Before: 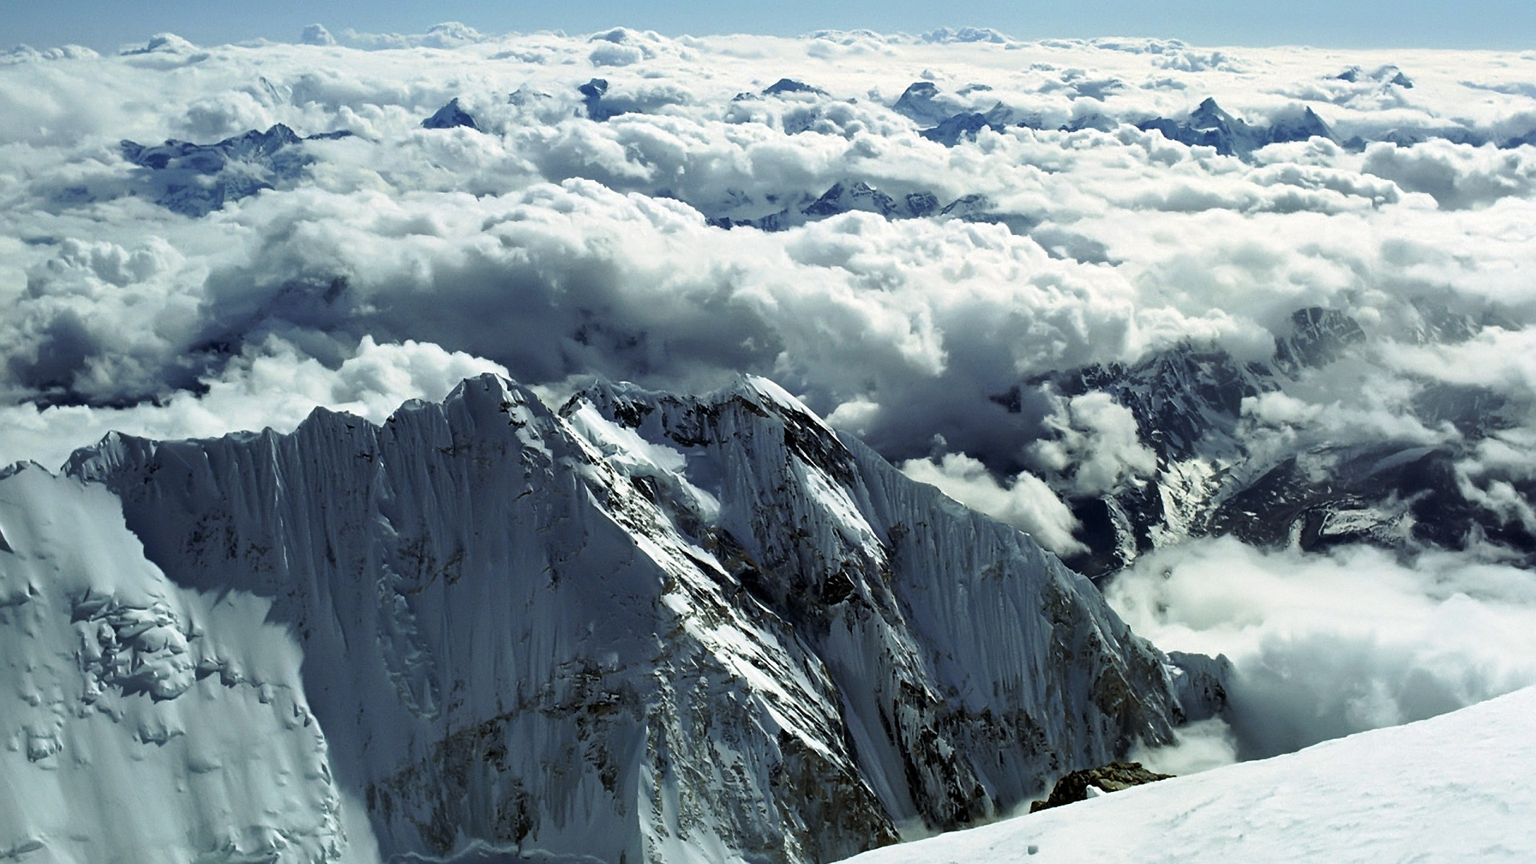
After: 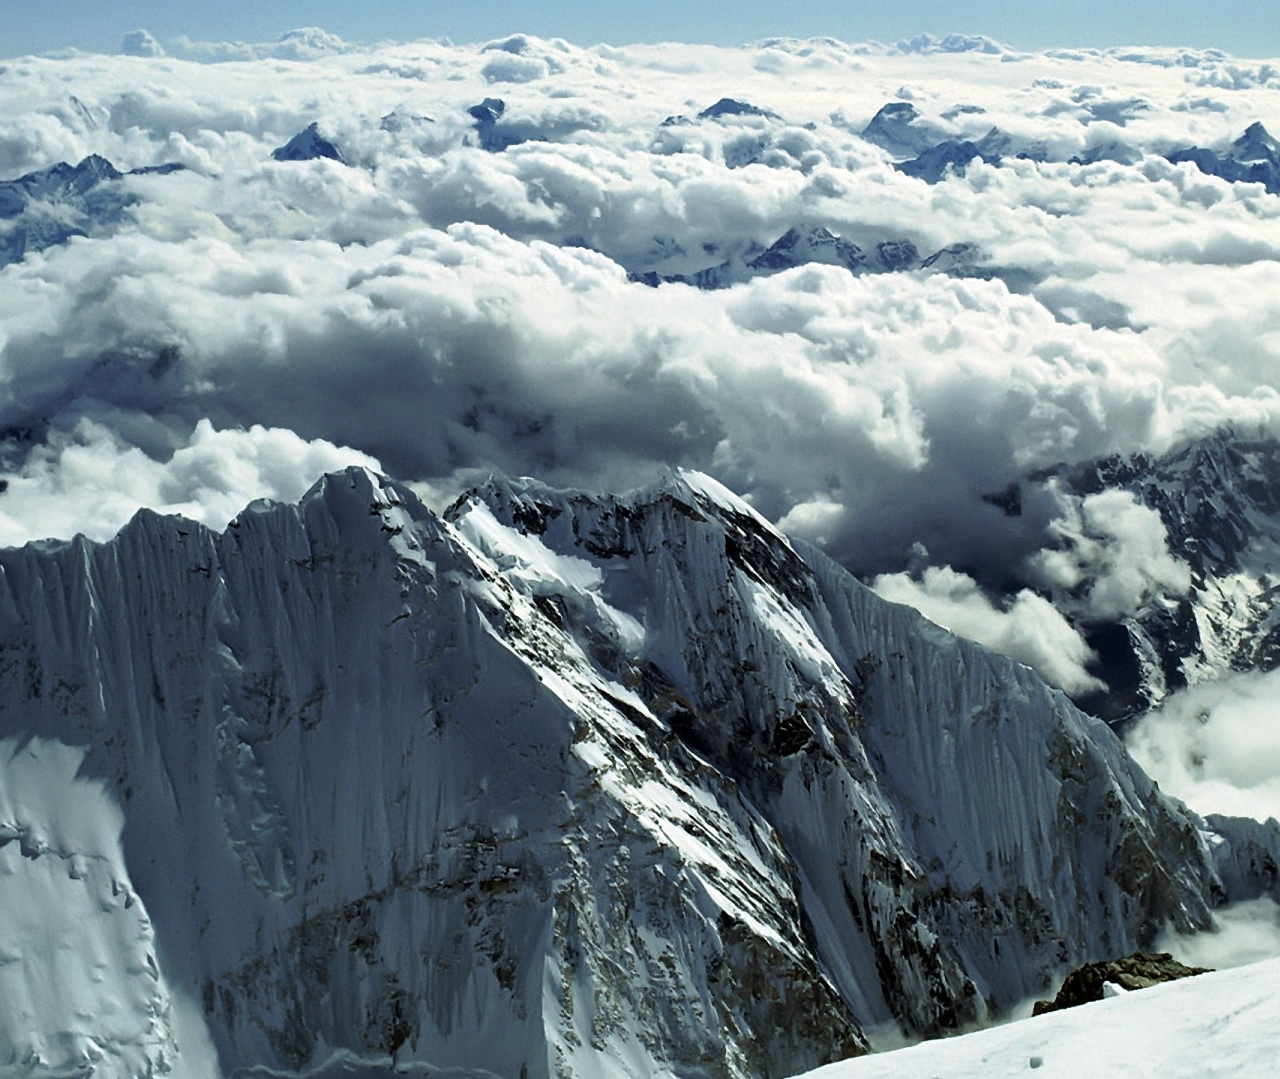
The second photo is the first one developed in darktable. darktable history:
crop and rotate: left 13.333%, right 19.976%
